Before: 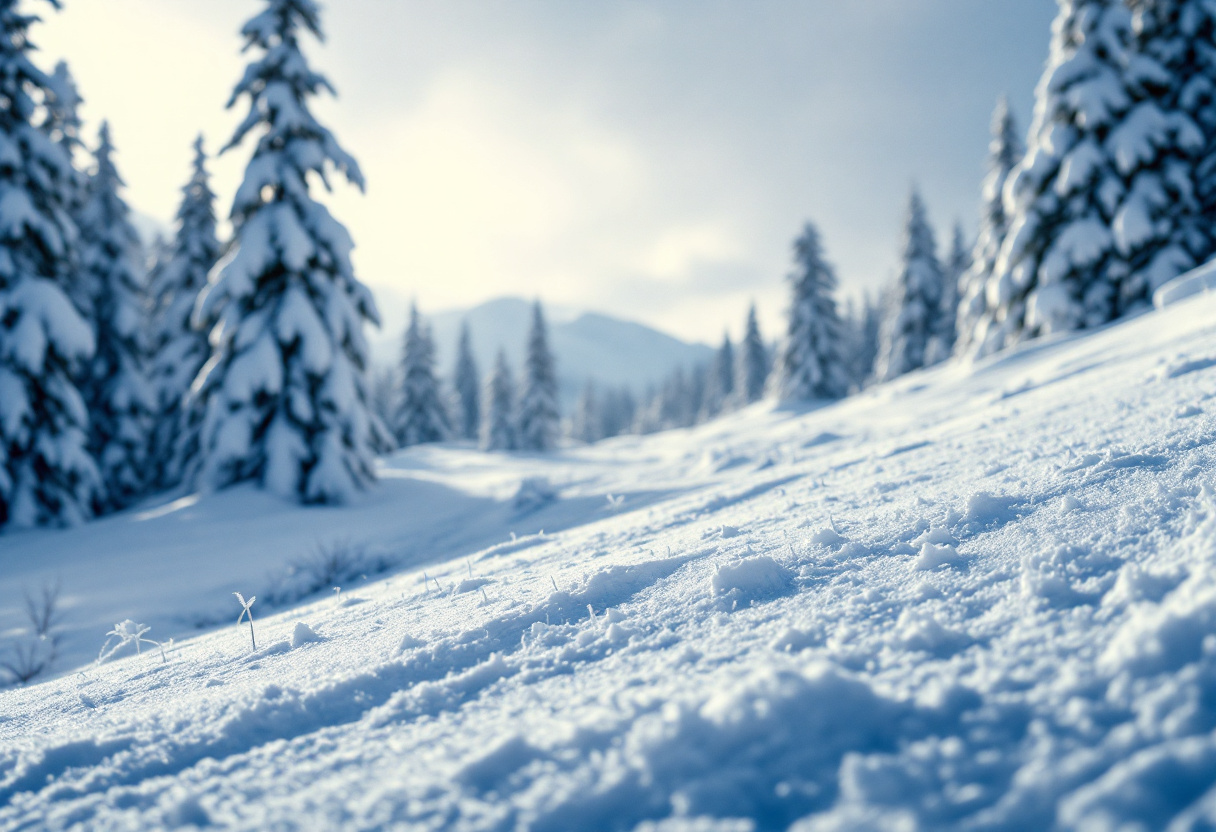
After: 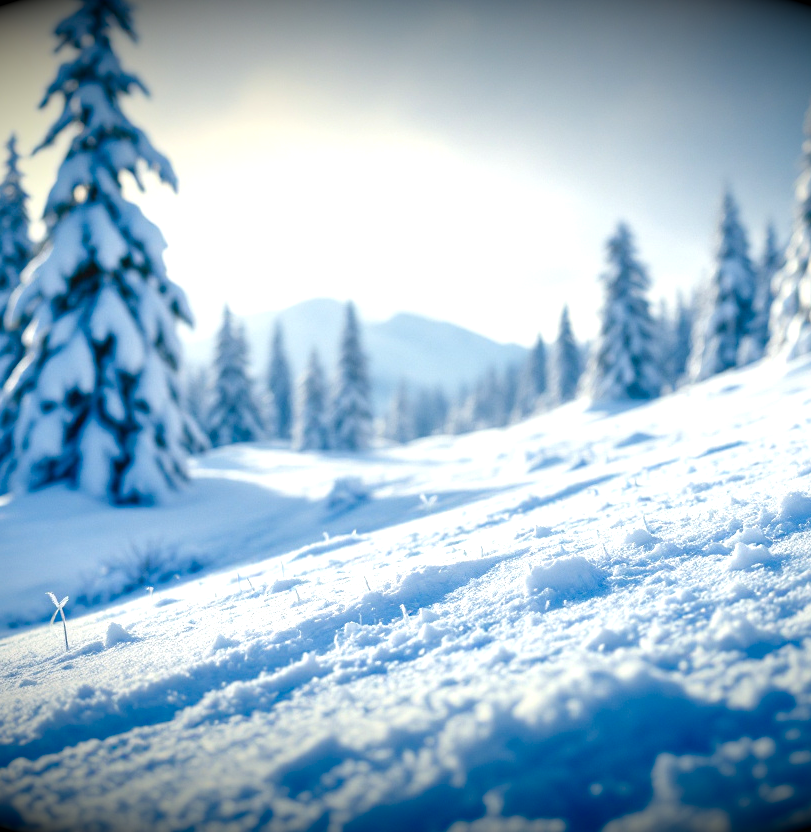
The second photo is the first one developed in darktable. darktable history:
crop and rotate: left 15.446%, right 17.836%
exposure: black level correction -0.002, exposure 0.54 EV, compensate highlight preservation false
color balance rgb: perceptual saturation grading › global saturation 35%, perceptual saturation grading › highlights -25%, perceptual saturation grading › shadows 50%
vignetting: fall-off start 98.29%, fall-off radius 100%, brightness -1, saturation 0.5, width/height ratio 1.428
